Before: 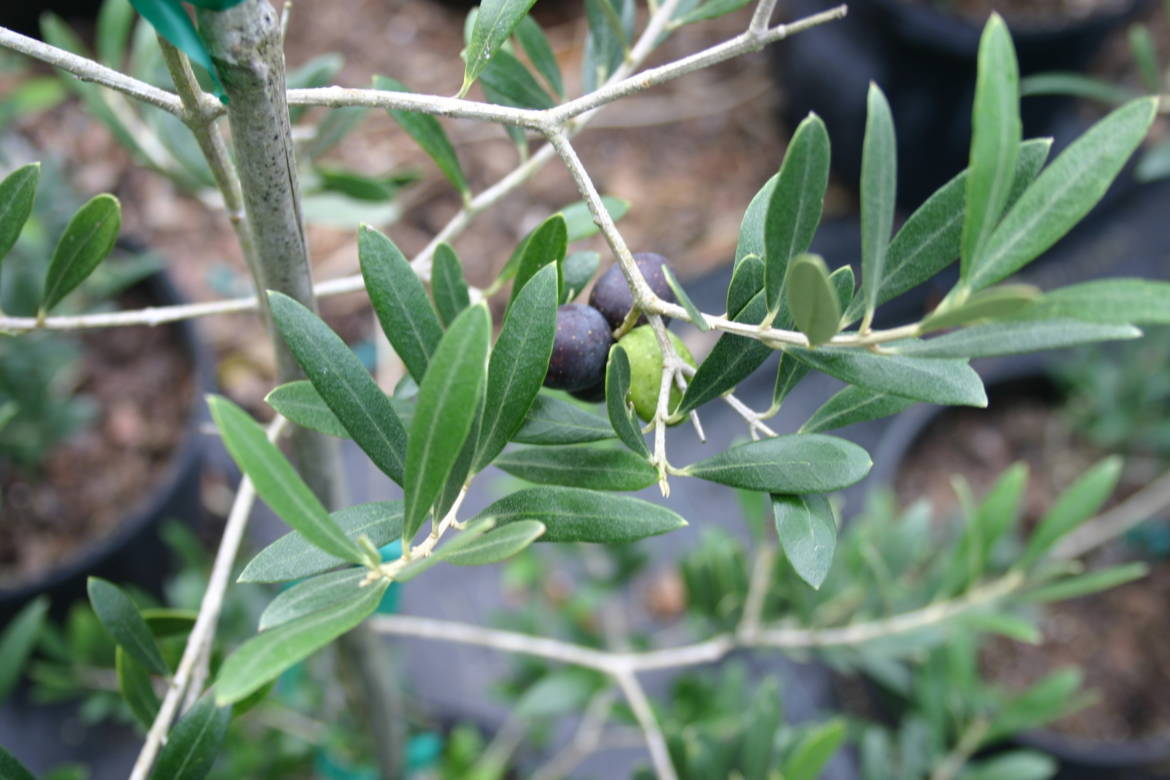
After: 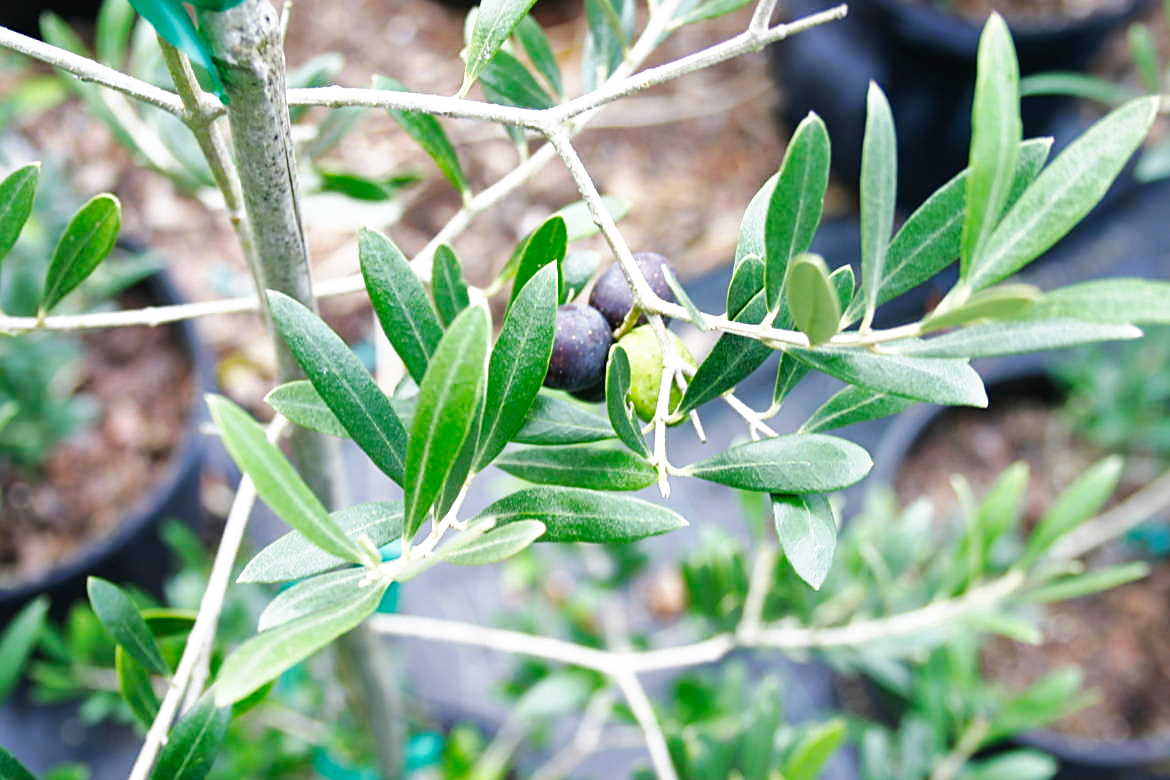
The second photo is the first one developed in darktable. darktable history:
shadows and highlights: shadows 40.22, highlights -59.99
base curve: curves: ch0 [(0, 0) (0.007, 0.004) (0.027, 0.03) (0.046, 0.07) (0.207, 0.54) (0.442, 0.872) (0.673, 0.972) (1, 1)], preserve colors none
exposure: exposure 0.127 EV, compensate highlight preservation false
sharpen: on, module defaults
